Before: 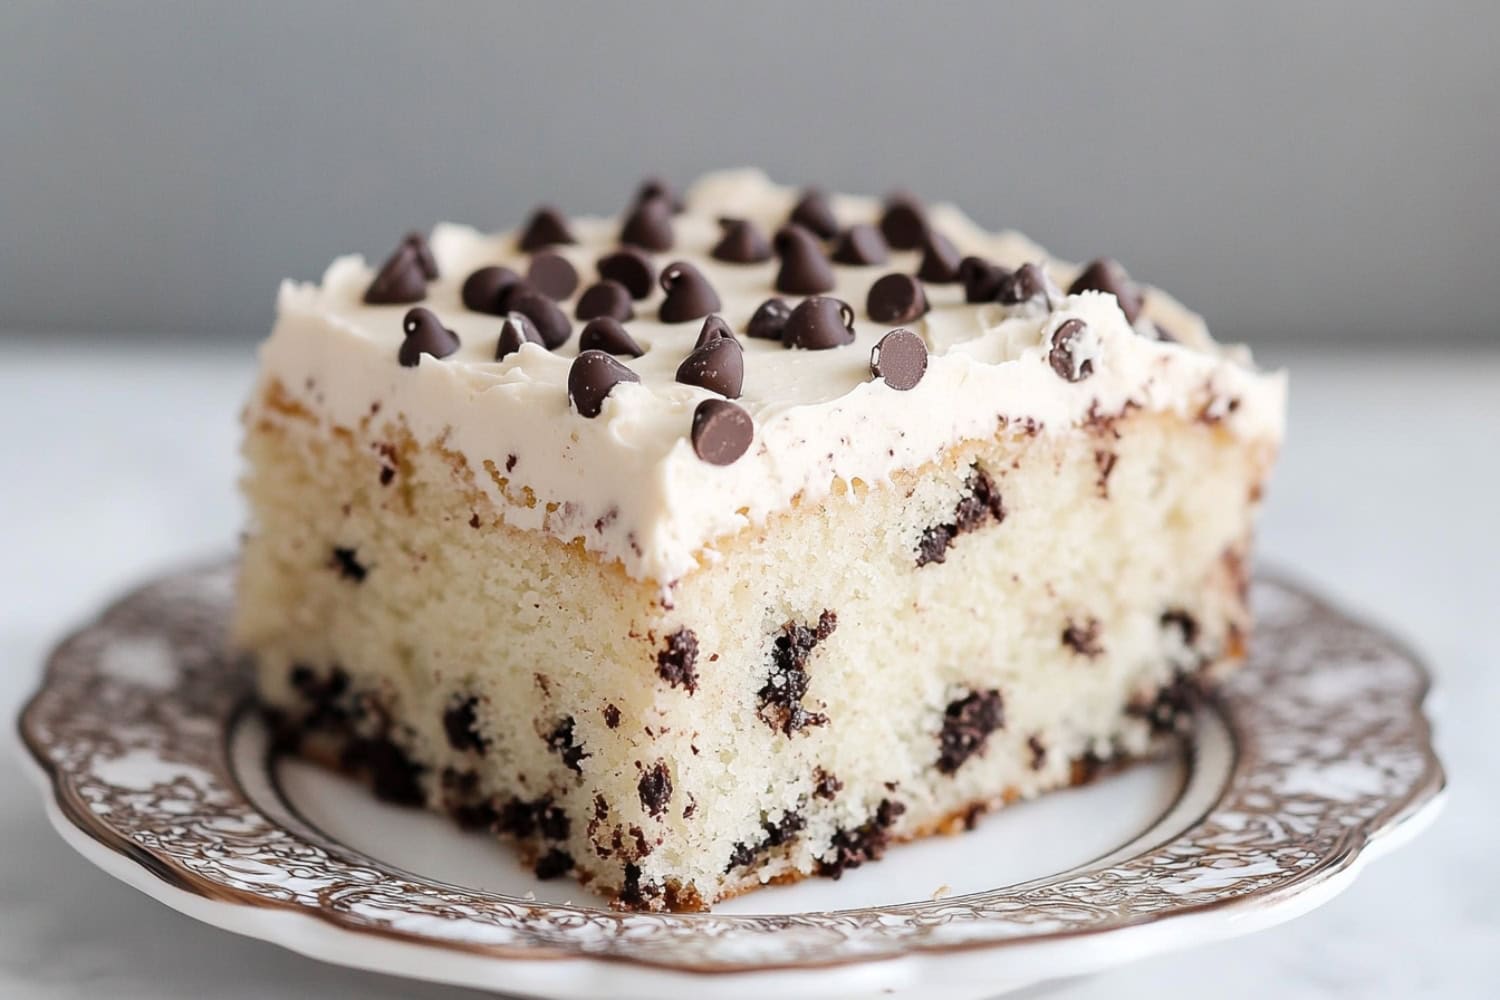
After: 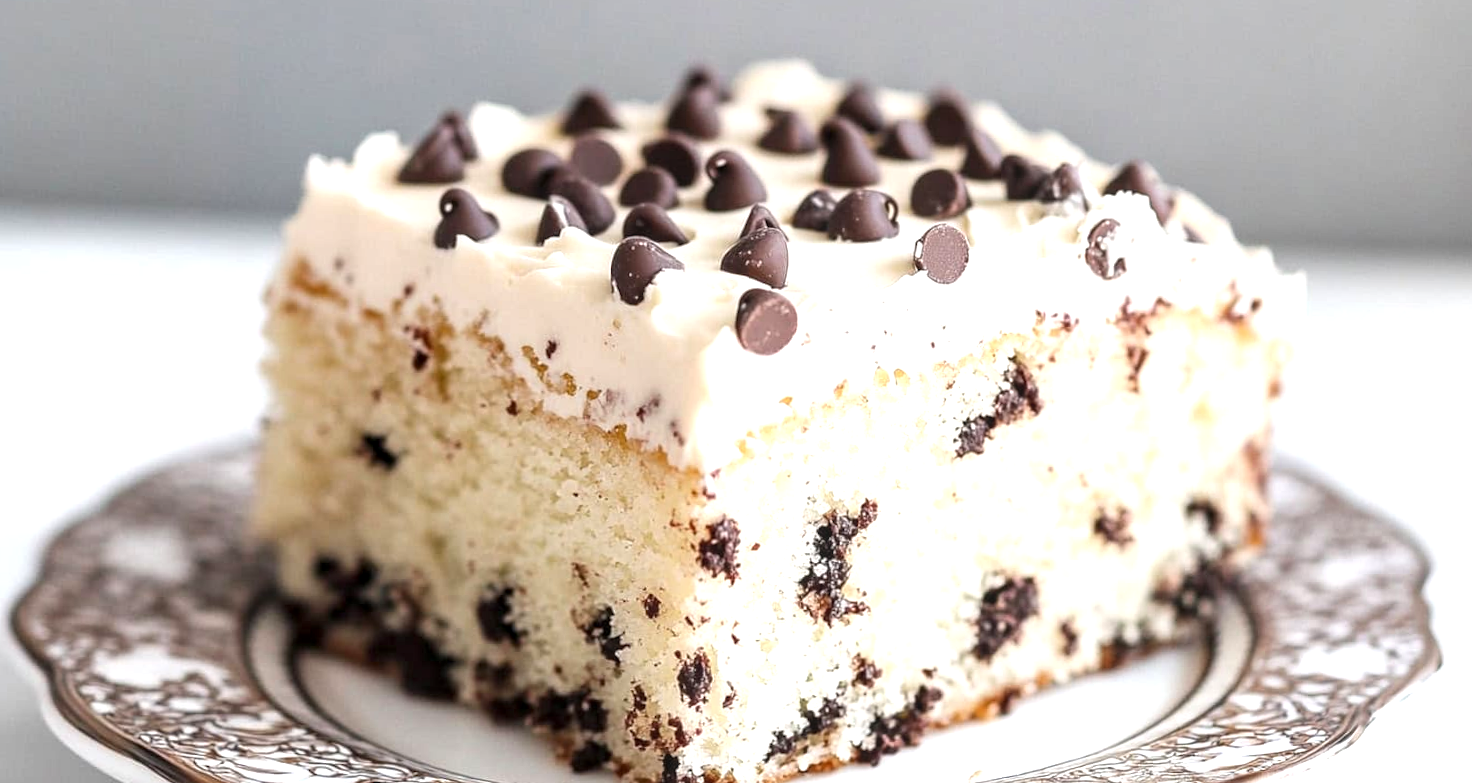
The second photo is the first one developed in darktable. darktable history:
crop: top 7.625%, bottom 8.027%
exposure: black level correction 0, exposure 0.7 EV, compensate exposure bias true, compensate highlight preservation false
local contrast: on, module defaults
rotate and perspective: rotation 0.679°, lens shift (horizontal) 0.136, crop left 0.009, crop right 0.991, crop top 0.078, crop bottom 0.95
